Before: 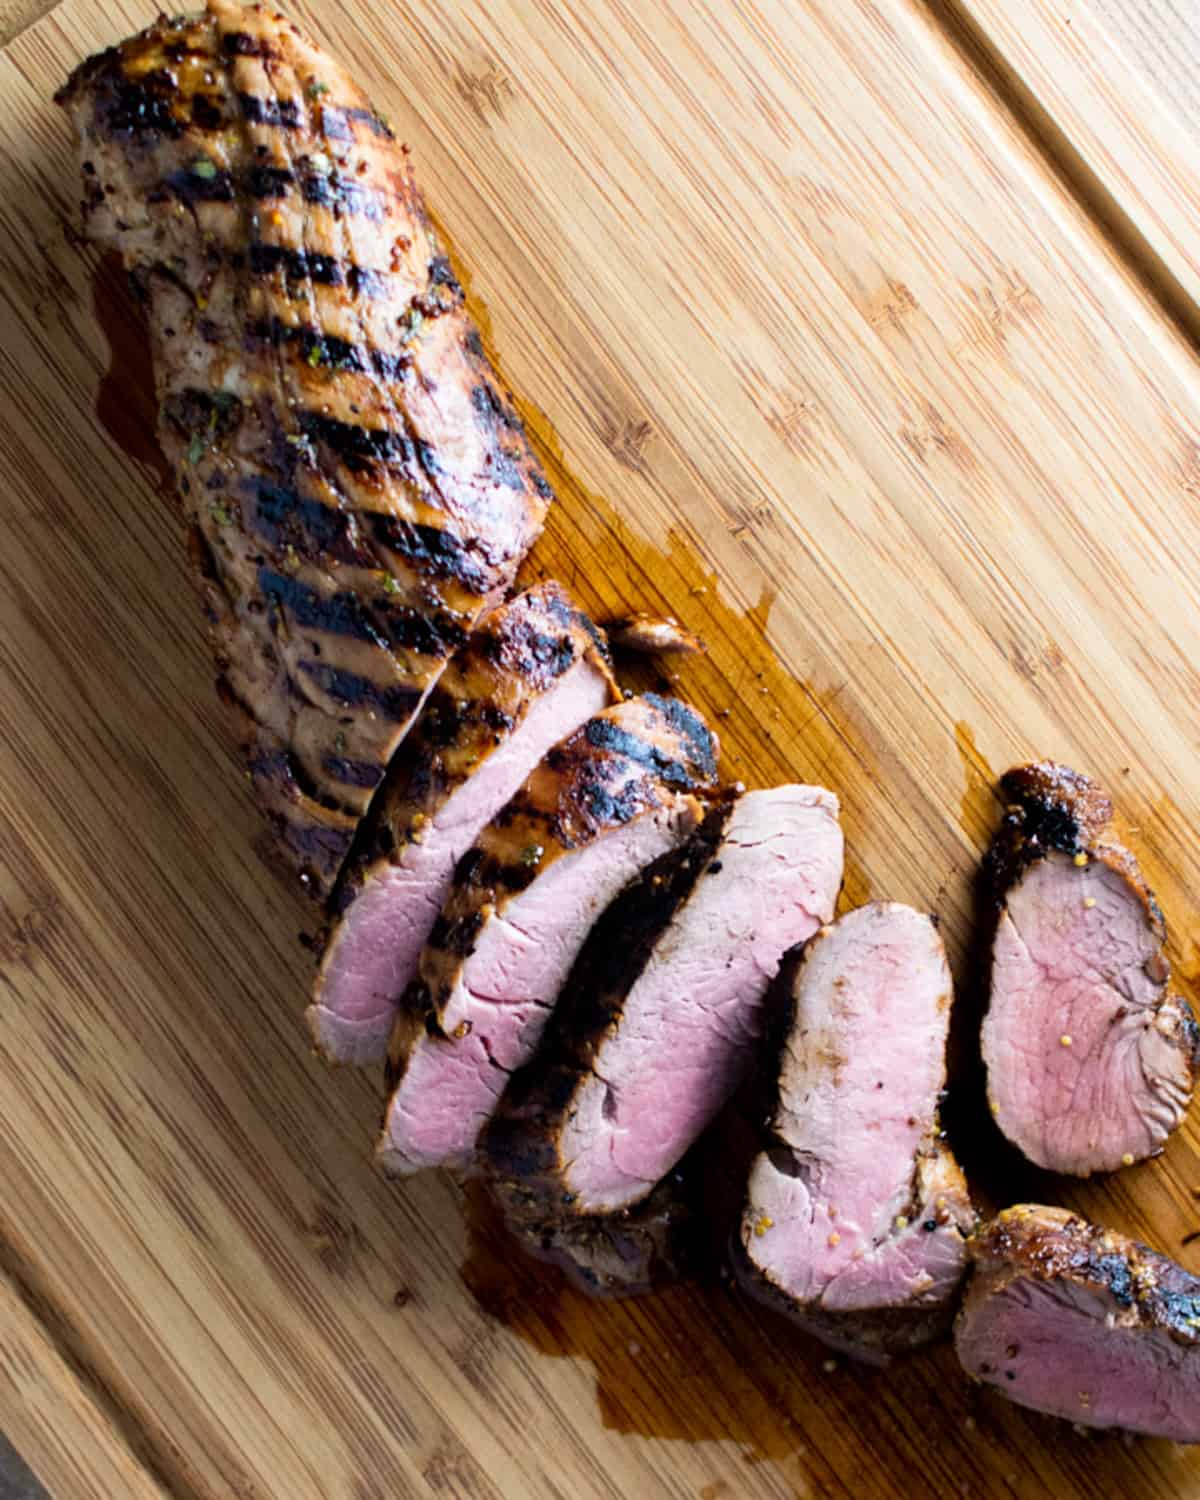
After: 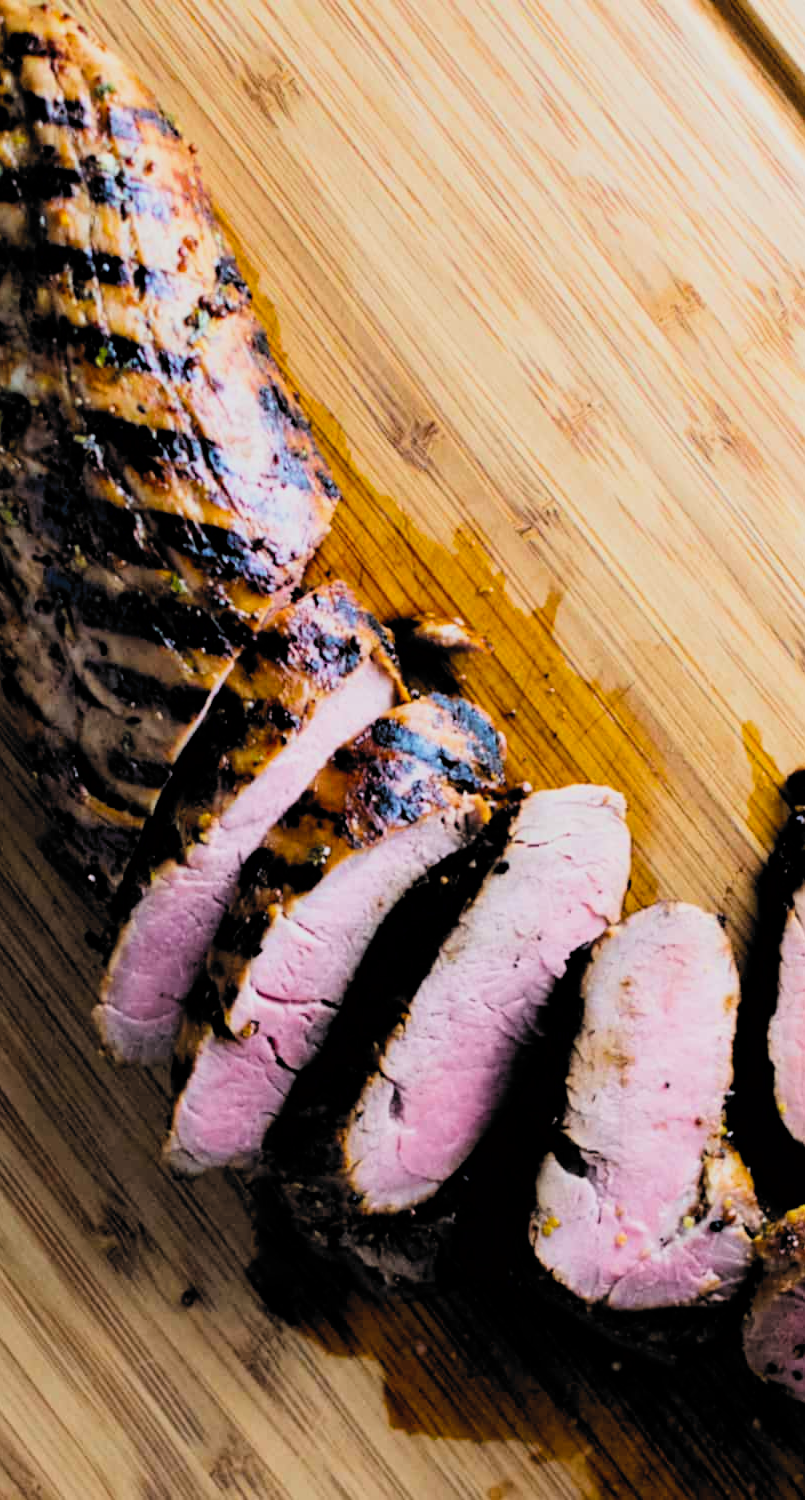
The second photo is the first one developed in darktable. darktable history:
crop and rotate: left 17.766%, right 15.076%
color balance rgb: perceptual saturation grading › global saturation 25.868%
filmic rgb: black relative exposure -5.13 EV, white relative exposure 3.97 EV, hardness 2.88, contrast 1.298, highlights saturation mix -28.82%, color science v6 (2022)
